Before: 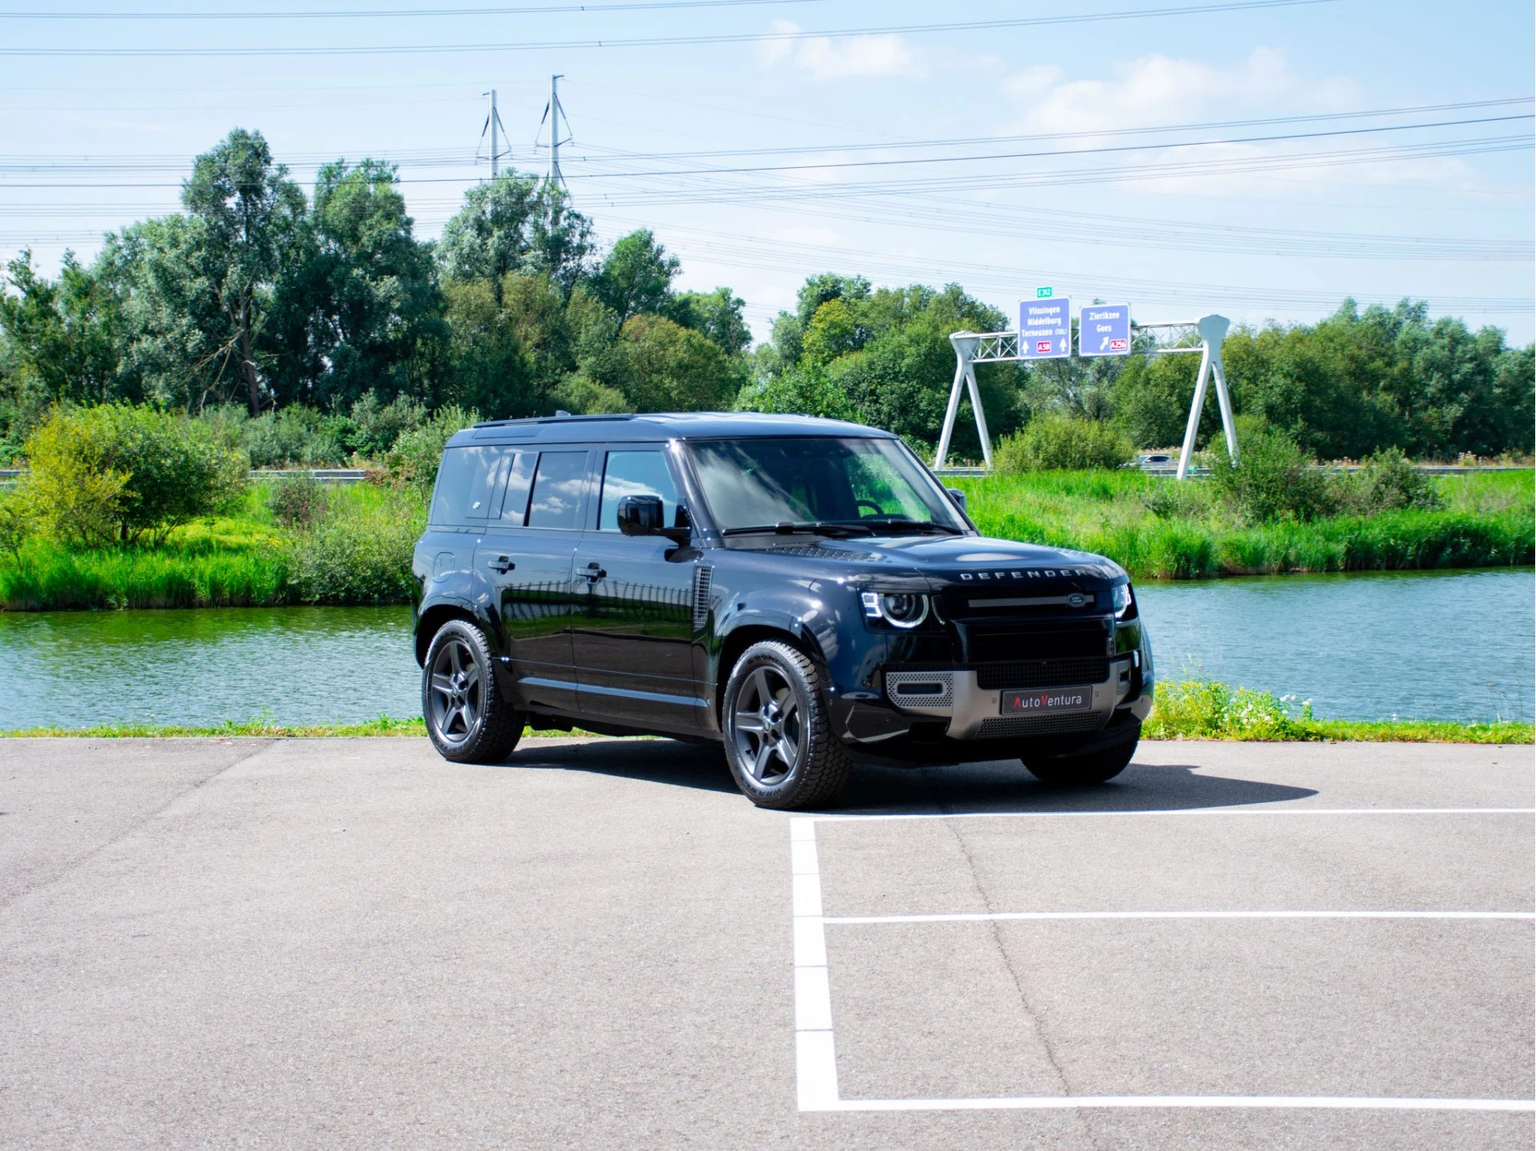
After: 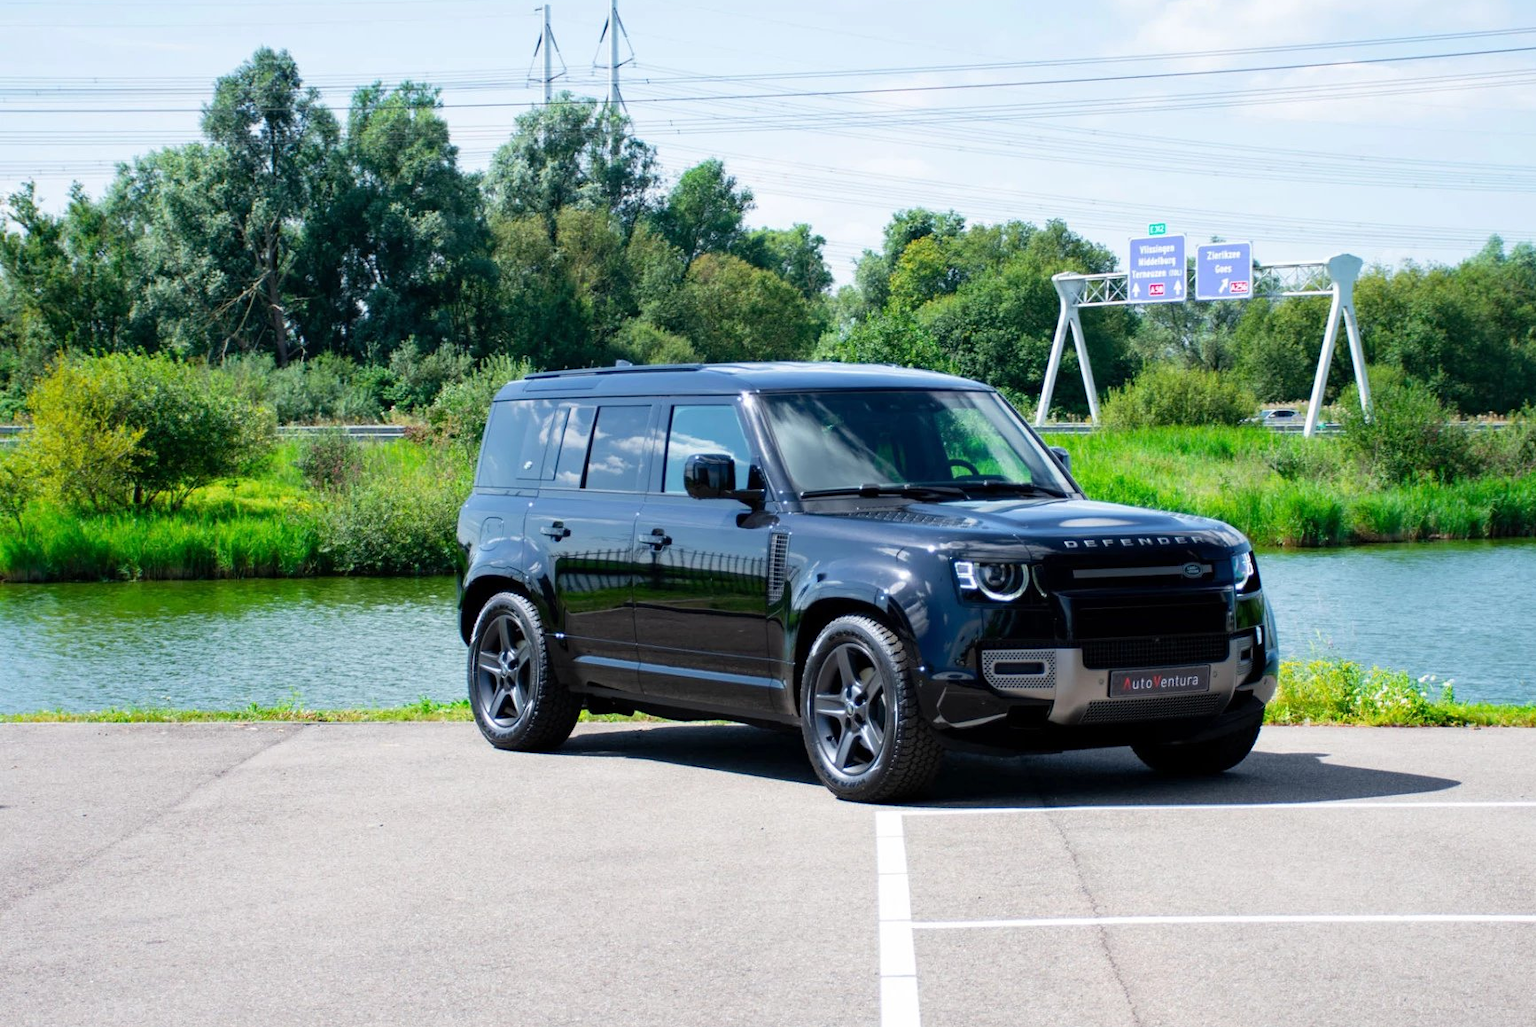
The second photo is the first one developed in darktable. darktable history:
rotate and perspective: automatic cropping off
crop: top 7.49%, right 9.717%, bottom 11.943%
